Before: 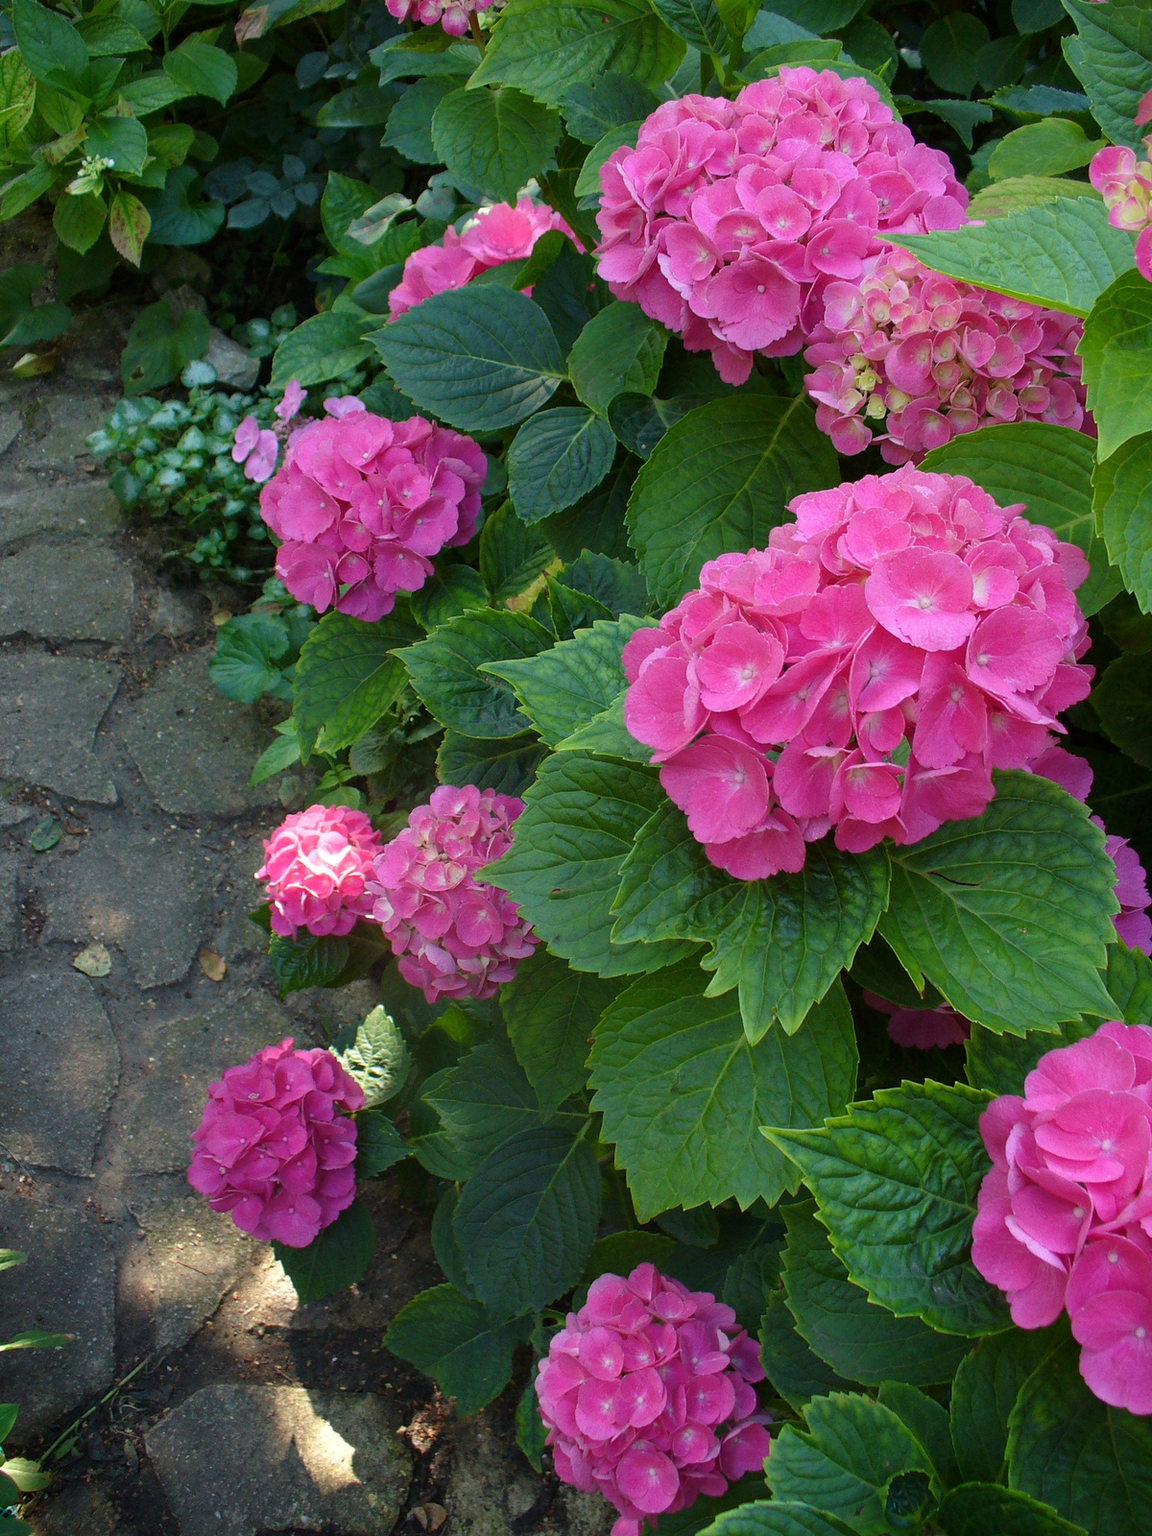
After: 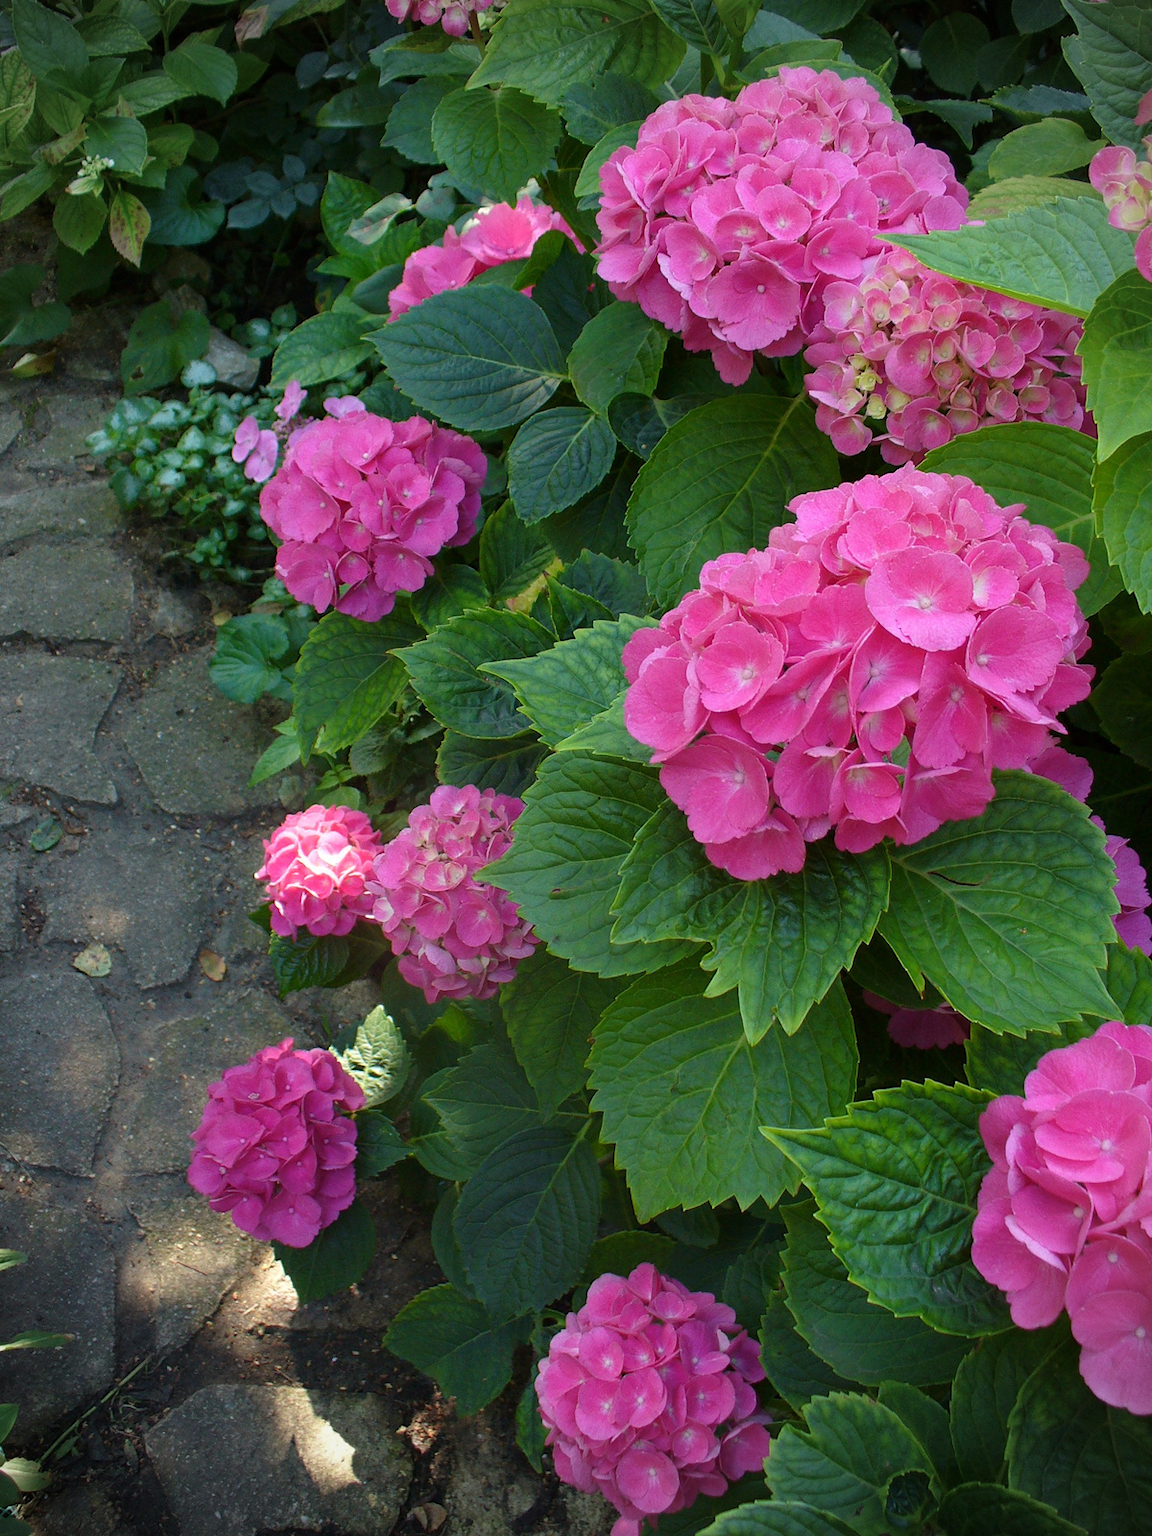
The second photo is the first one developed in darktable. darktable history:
vignetting: fall-off radius 60.9%
